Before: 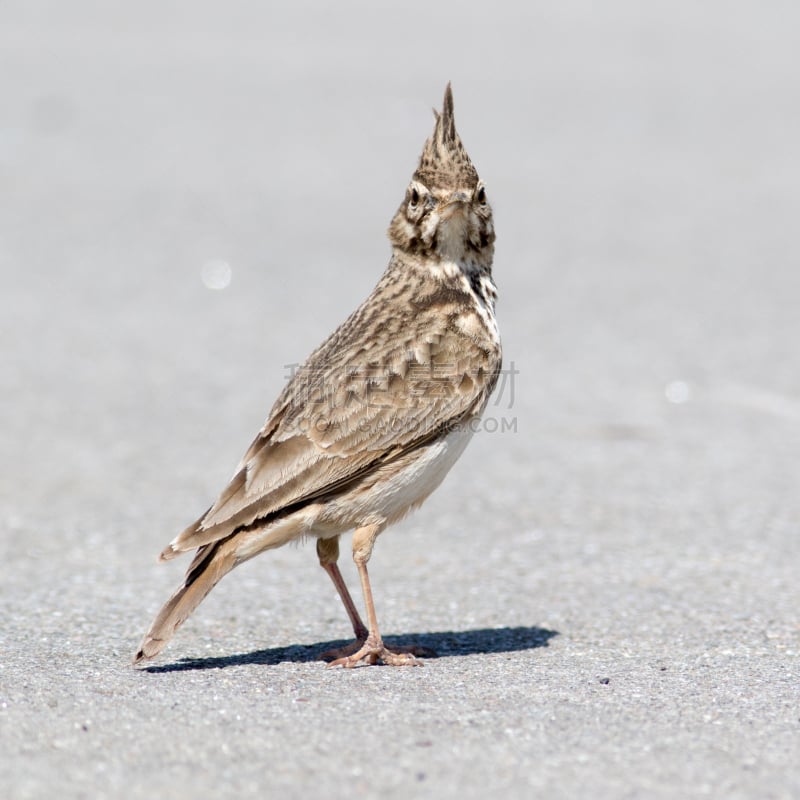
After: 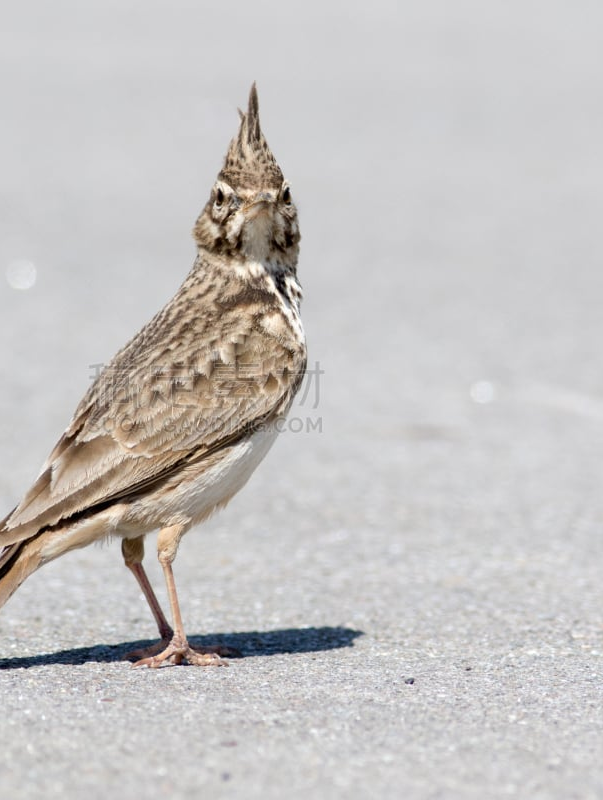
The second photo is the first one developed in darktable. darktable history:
crop and rotate: left 24.584%
